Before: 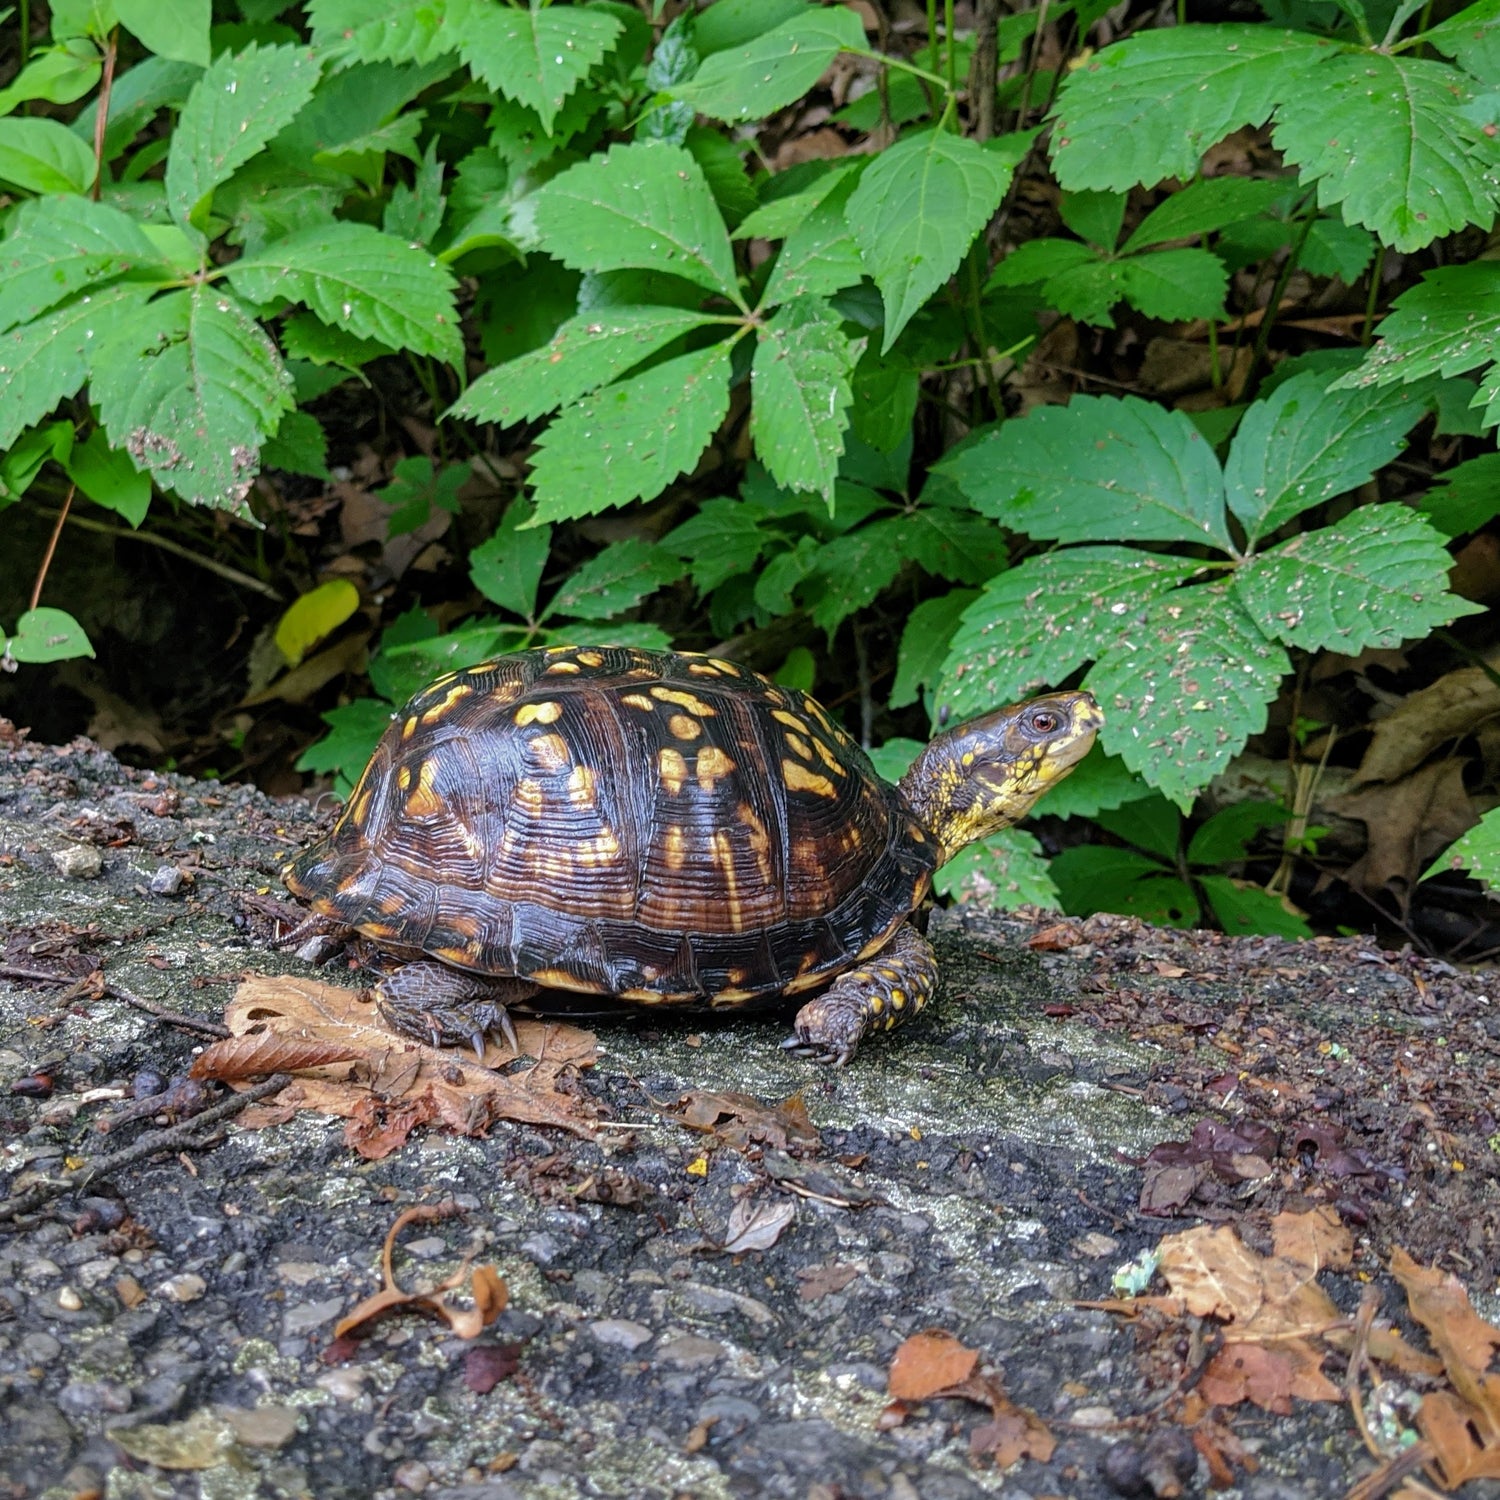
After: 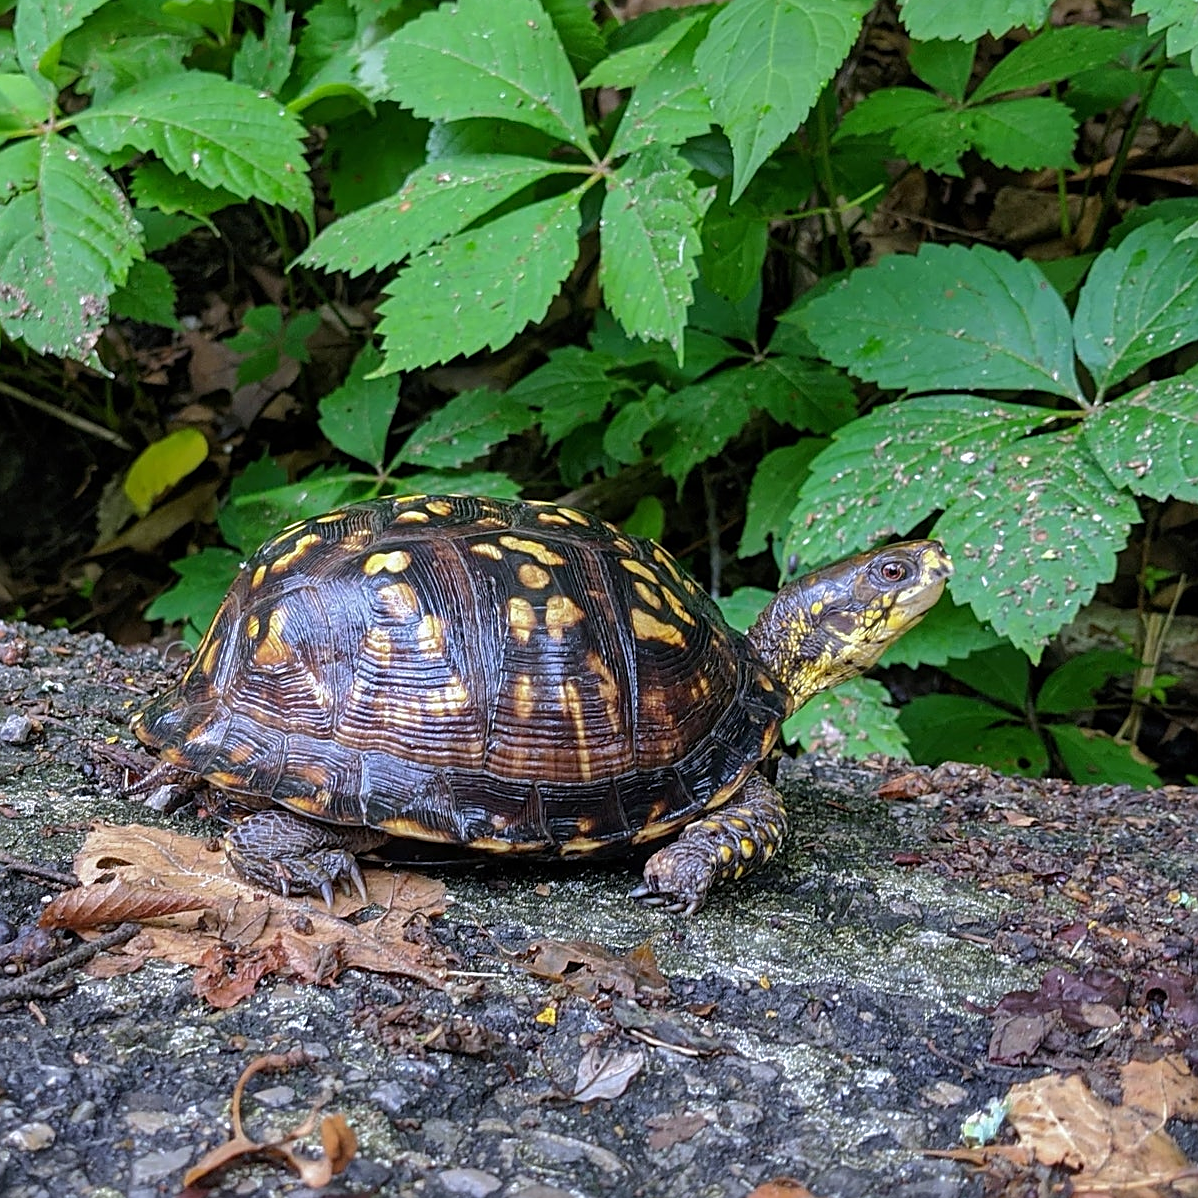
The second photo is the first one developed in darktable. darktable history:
white balance: red 0.984, blue 1.059
sharpen: on, module defaults
crop and rotate: left 10.071%, top 10.071%, right 10.02%, bottom 10.02%
